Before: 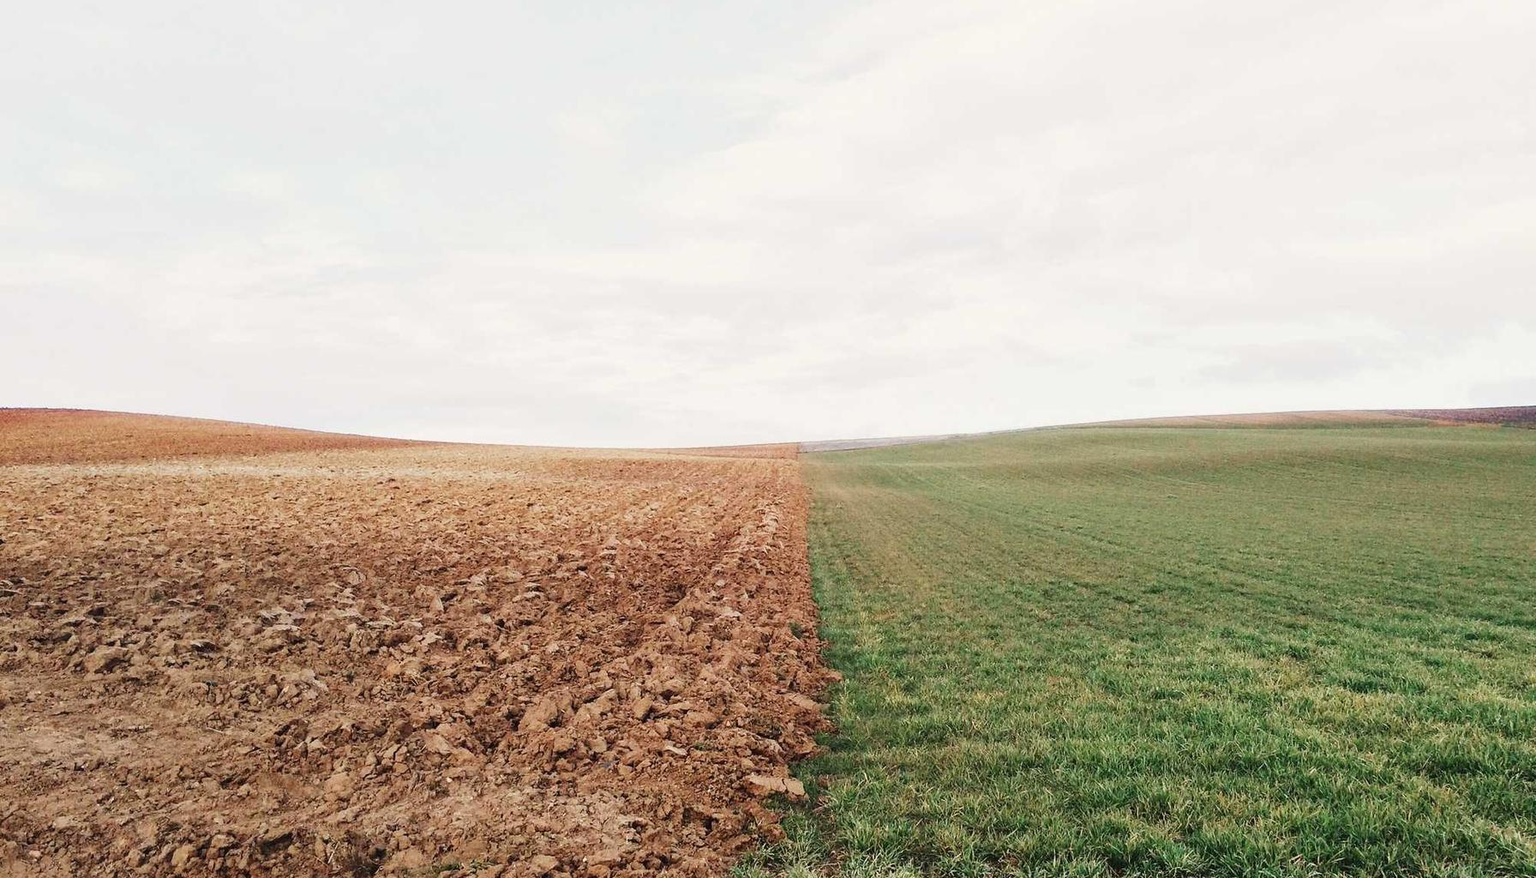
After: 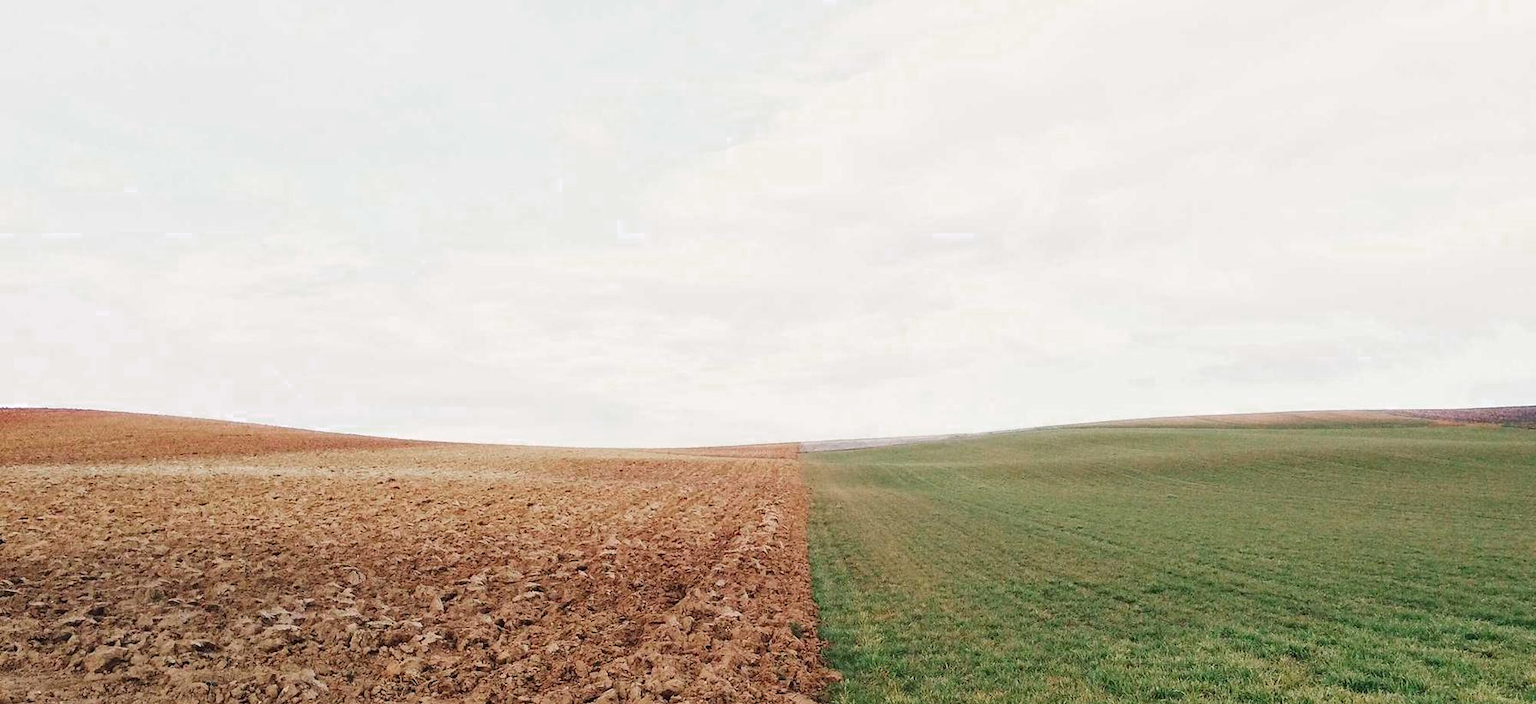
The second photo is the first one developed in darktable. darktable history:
color zones: curves: ch0 [(0.203, 0.433) (0.607, 0.517) (0.697, 0.696) (0.705, 0.897)]
crop: bottom 19.644%
